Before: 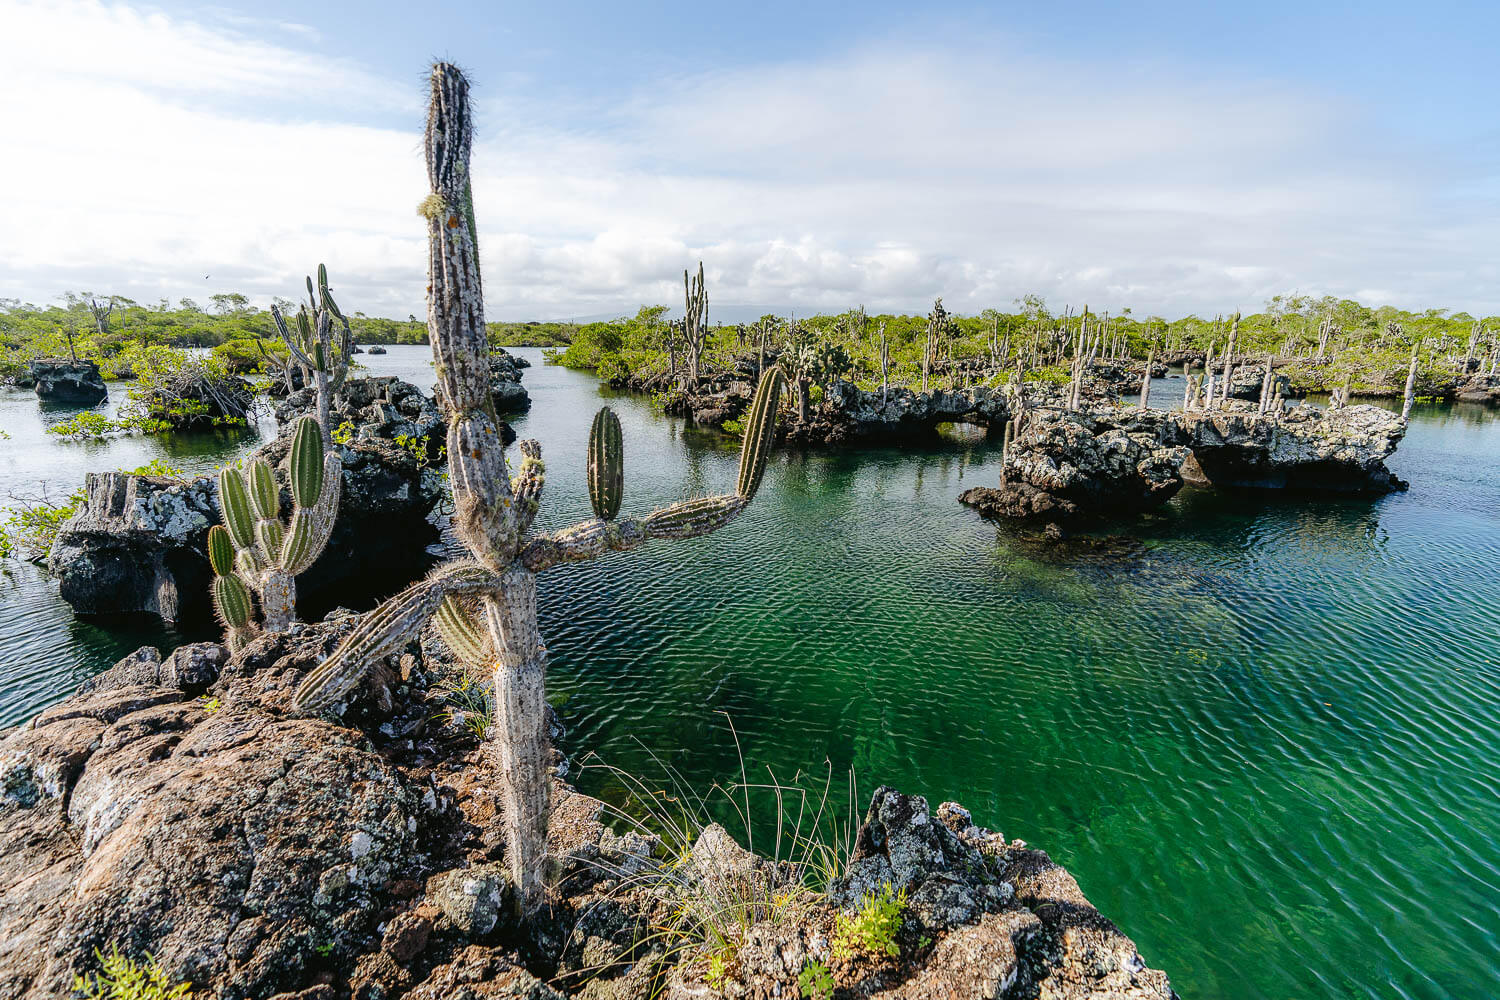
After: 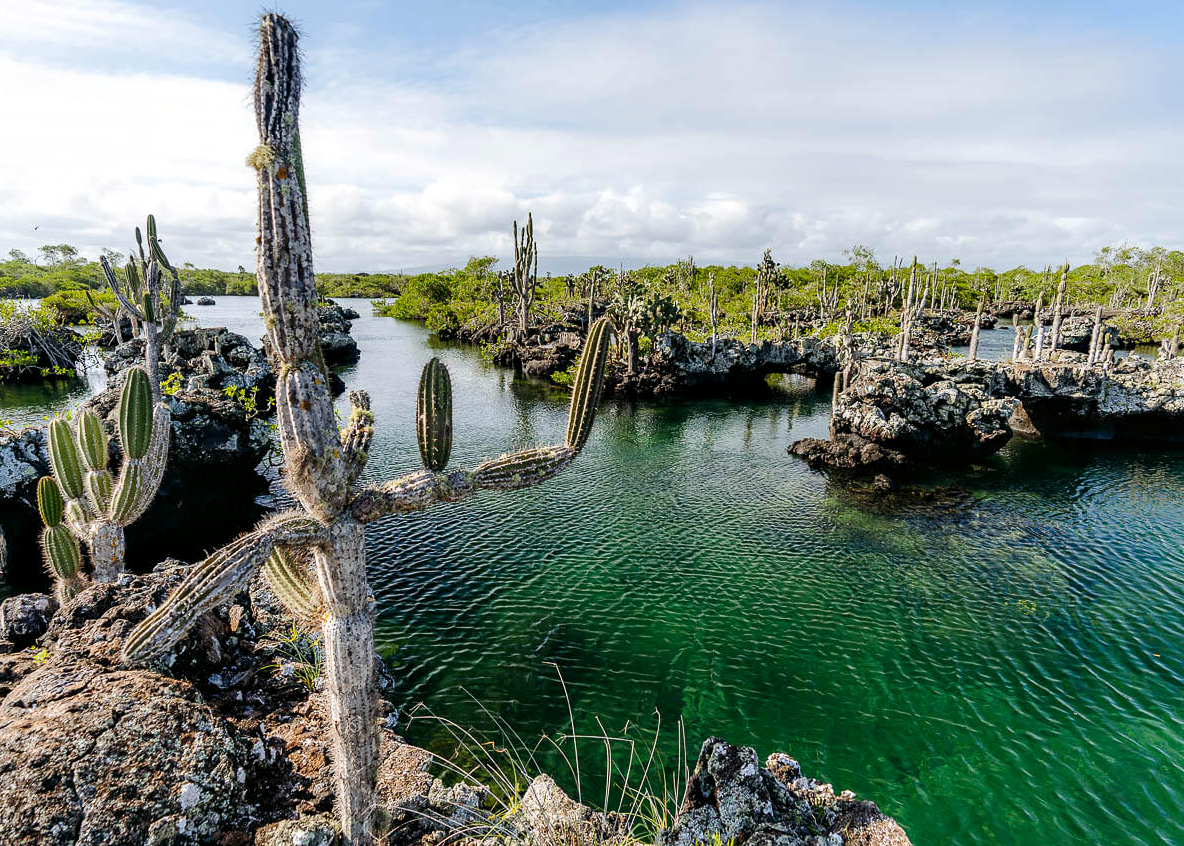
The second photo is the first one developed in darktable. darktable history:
contrast equalizer: y [[0.524 ×6], [0.512 ×6], [0.379 ×6], [0 ×6], [0 ×6]]
crop: left 11.457%, top 4.979%, right 9.575%, bottom 10.371%
